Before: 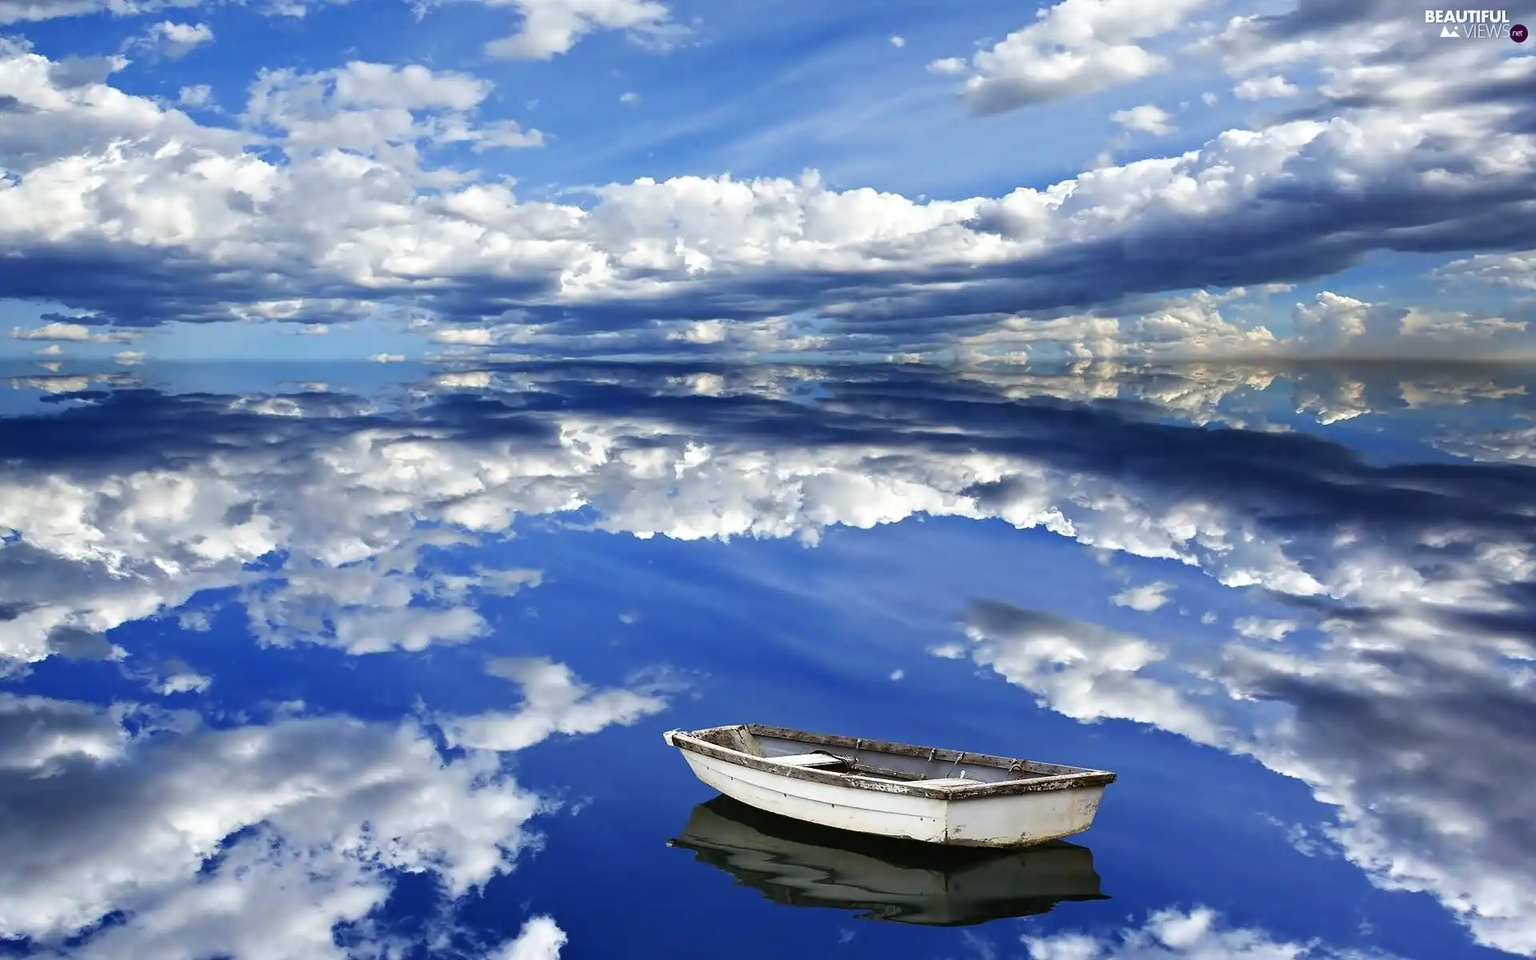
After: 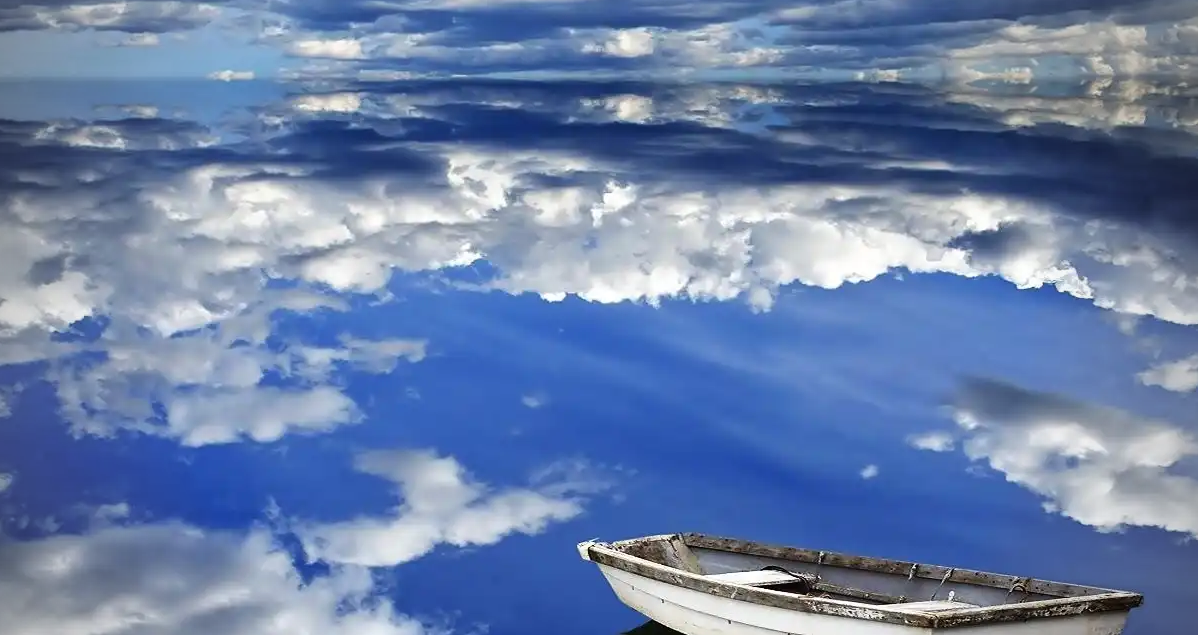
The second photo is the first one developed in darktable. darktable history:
crop: left 13.17%, top 31.039%, right 24.417%, bottom 15.963%
vignetting: fall-off start 71.41%
